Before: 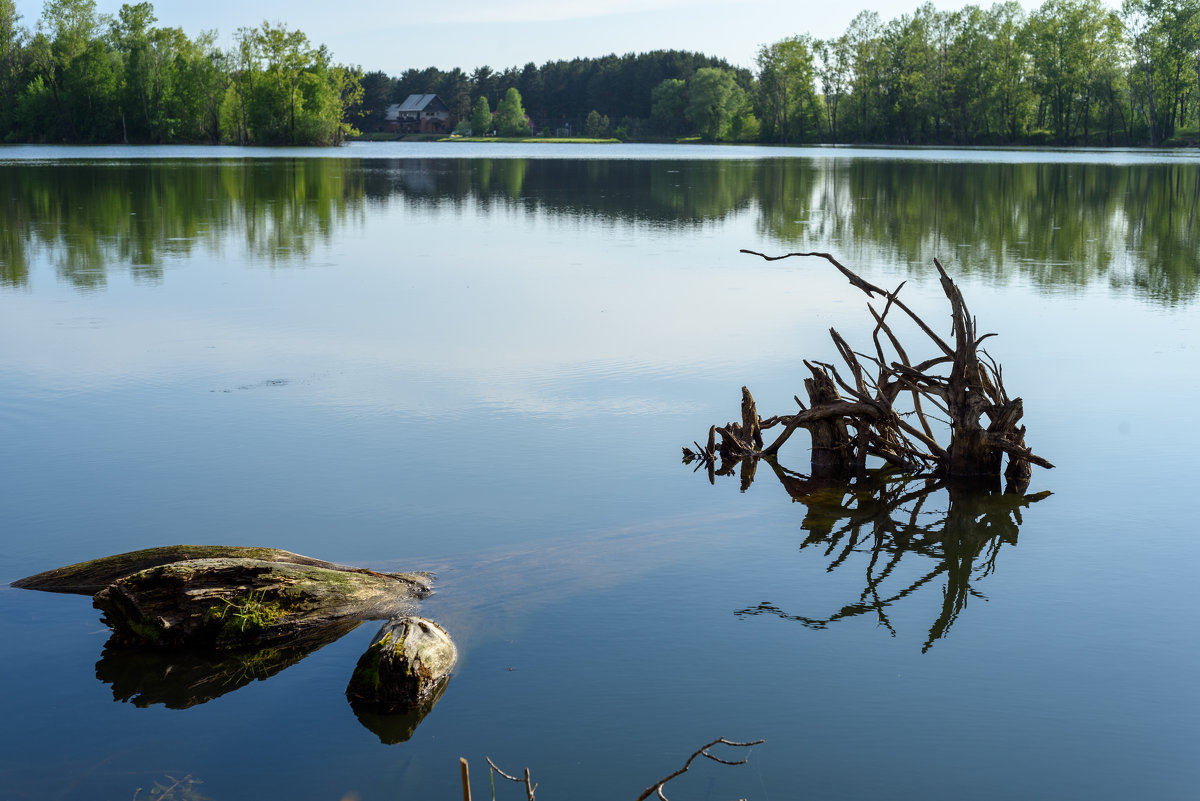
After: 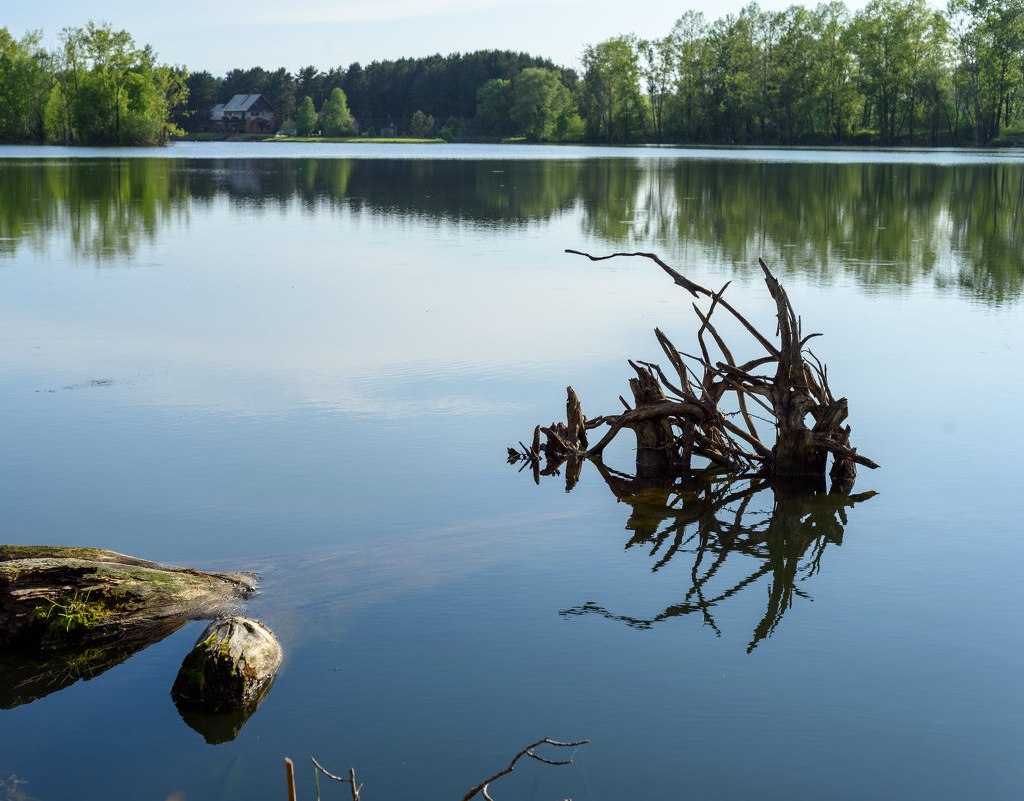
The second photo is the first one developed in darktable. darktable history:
white balance: emerald 1
crop and rotate: left 14.584%
tone equalizer: on, module defaults
